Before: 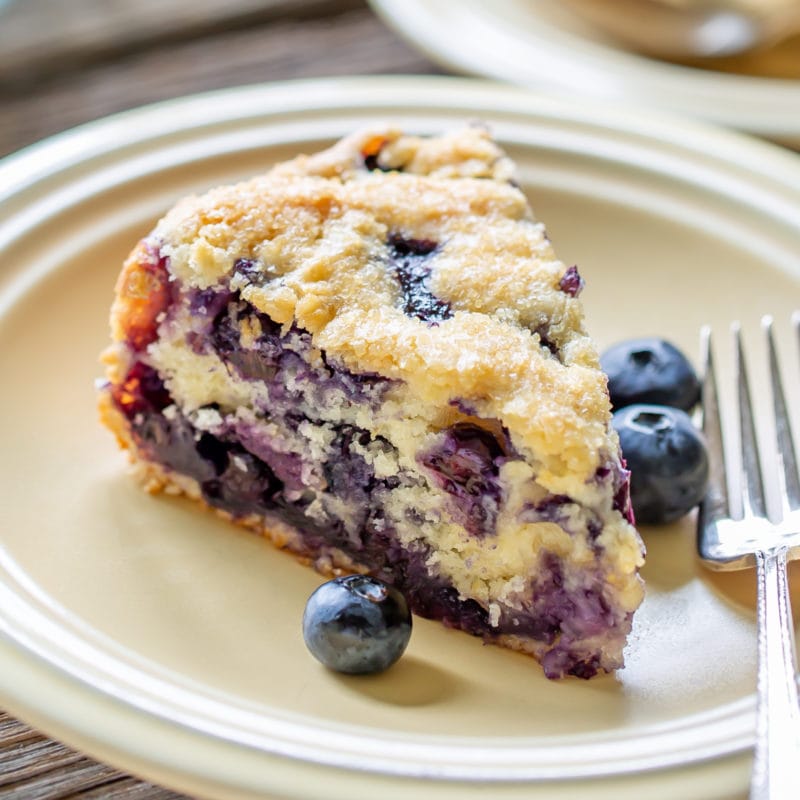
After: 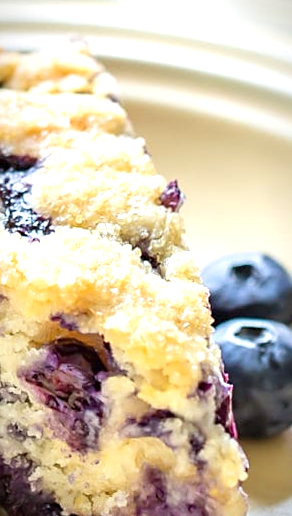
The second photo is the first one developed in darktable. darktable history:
exposure: exposure 0.64 EV, compensate highlight preservation false
rotate and perspective: rotation -0.45°, automatic cropping original format, crop left 0.008, crop right 0.992, crop top 0.012, crop bottom 0.988
sharpen: radius 1.864, amount 0.398, threshold 1.271
crop and rotate: left 49.936%, top 10.094%, right 13.136%, bottom 24.256%
vignetting: fall-off start 80.87%, fall-off radius 61.59%, brightness -0.384, saturation 0.007, center (0, 0.007), automatic ratio true, width/height ratio 1.418
